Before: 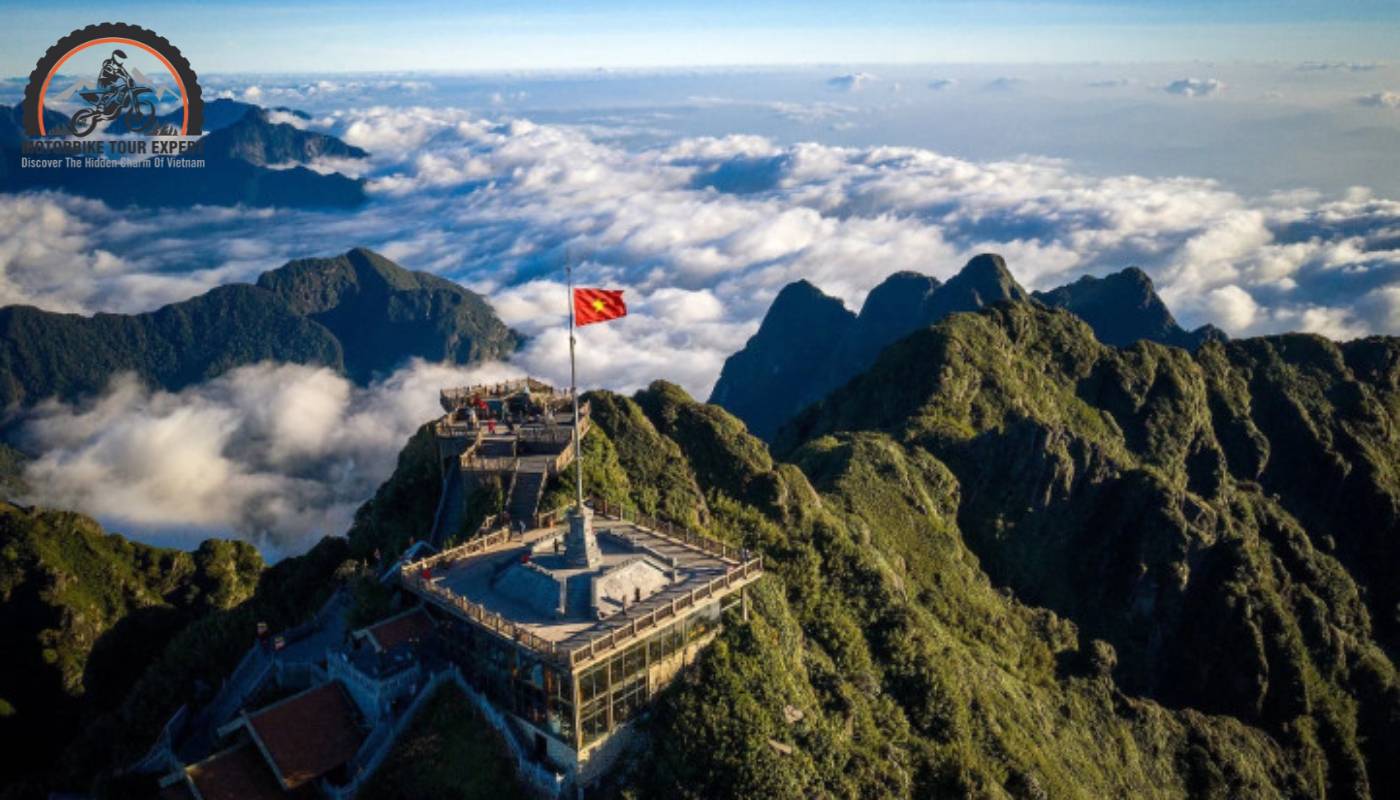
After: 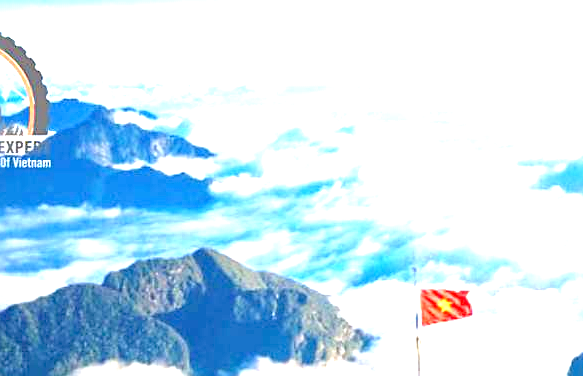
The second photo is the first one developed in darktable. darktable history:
crop and rotate: left 11.003%, top 0.049%, right 47.344%, bottom 52.932%
tone equalizer: -8 EV 1.02 EV, -7 EV 1.01 EV, -6 EV 0.993 EV, -5 EV 1.03 EV, -4 EV 1.02 EV, -3 EV 0.758 EV, -2 EV 0.526 EV, -1 EV 0.257 EV, edges refinement/feathering 500, mask exposure compensation -1.57 EV, preserve details no
sharpen: on, module defaults
exposure: black level correction 0, exposure 2.12 EV, compensate exposure bias true, compensate highlight preservation false
